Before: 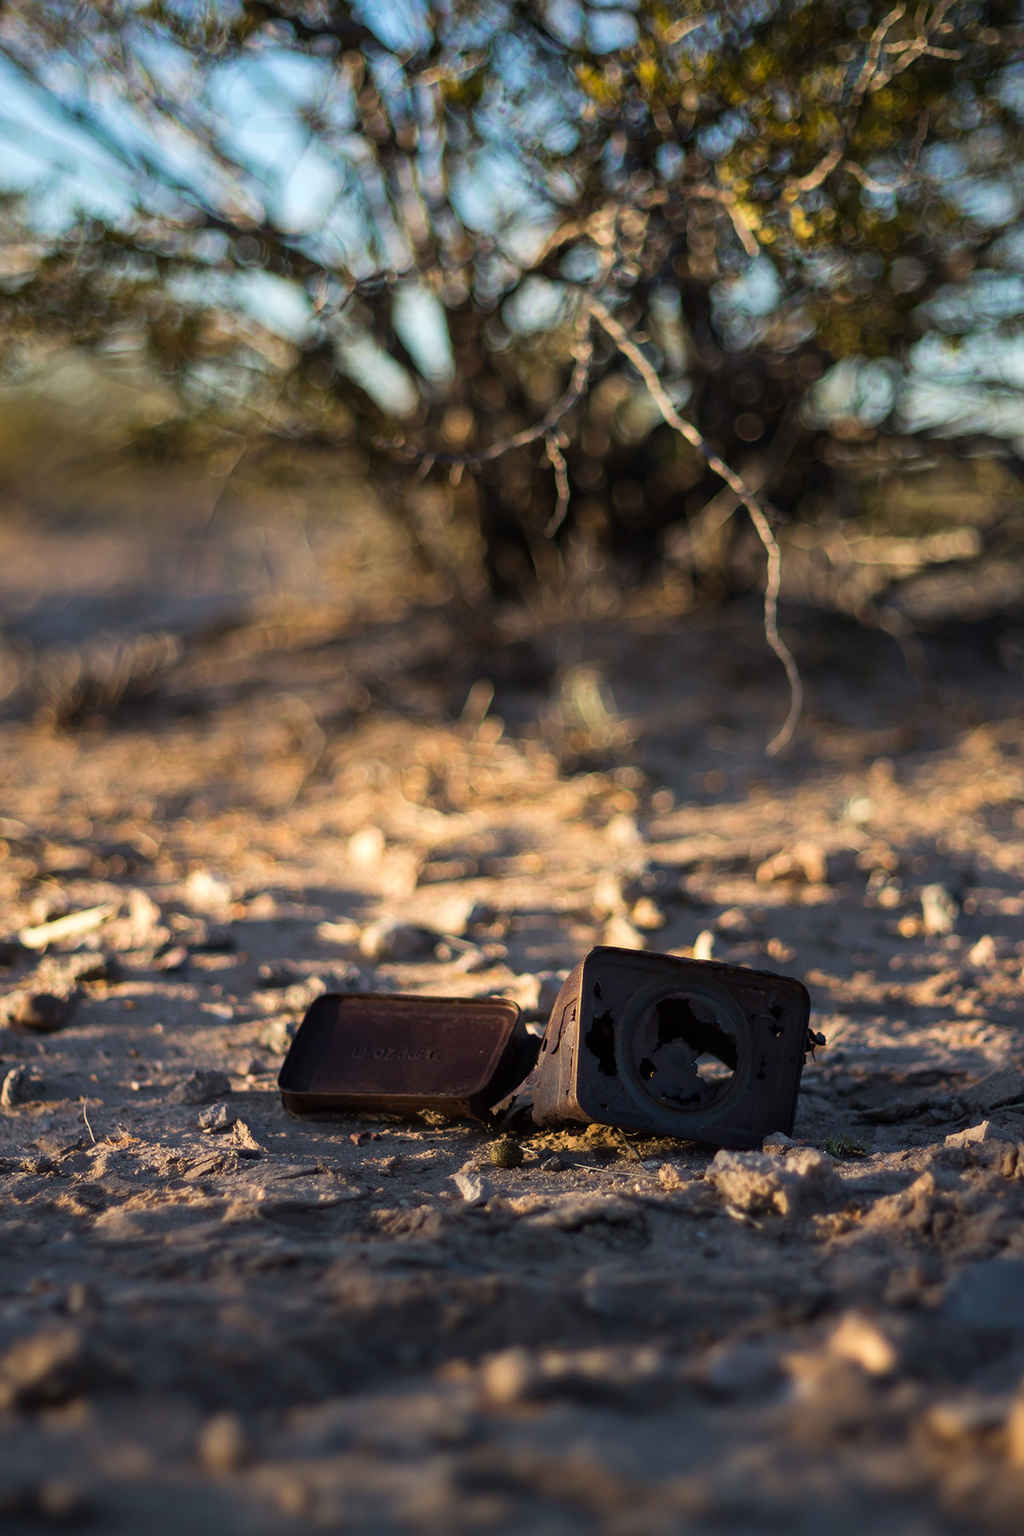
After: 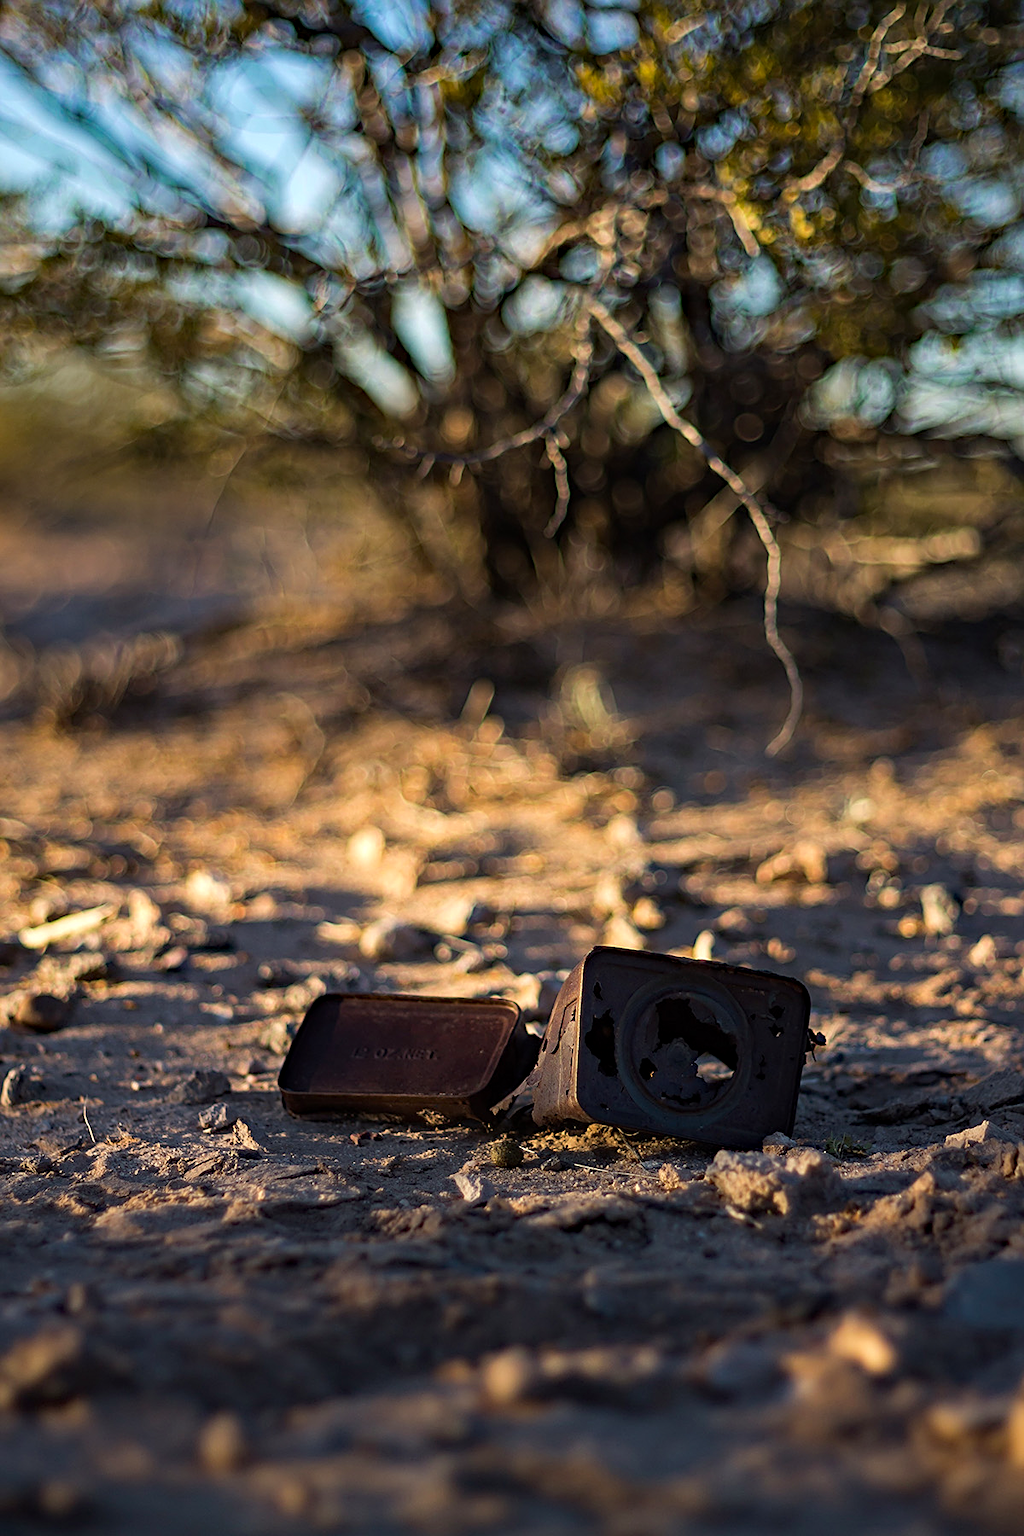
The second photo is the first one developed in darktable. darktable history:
haze removal: strength 0.293, distance 0.25, compatibility mode true, adaptive false
sharpen: on, module defaults
